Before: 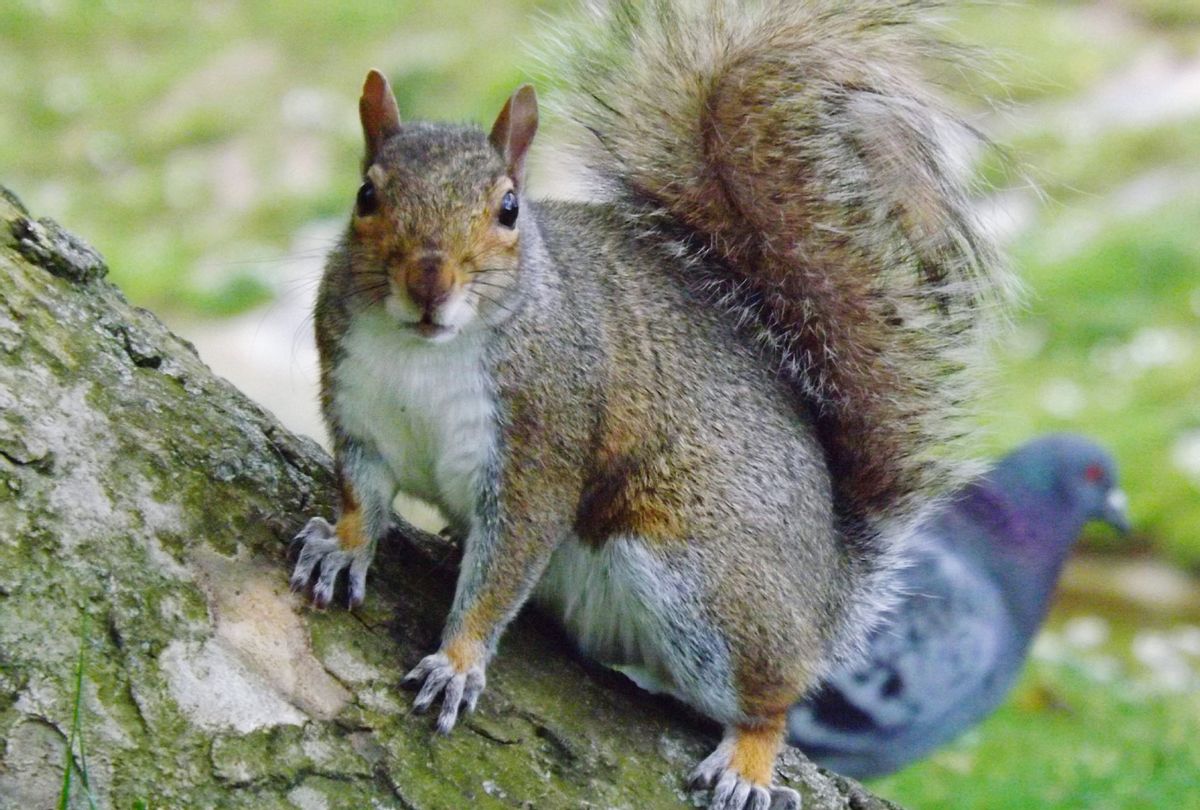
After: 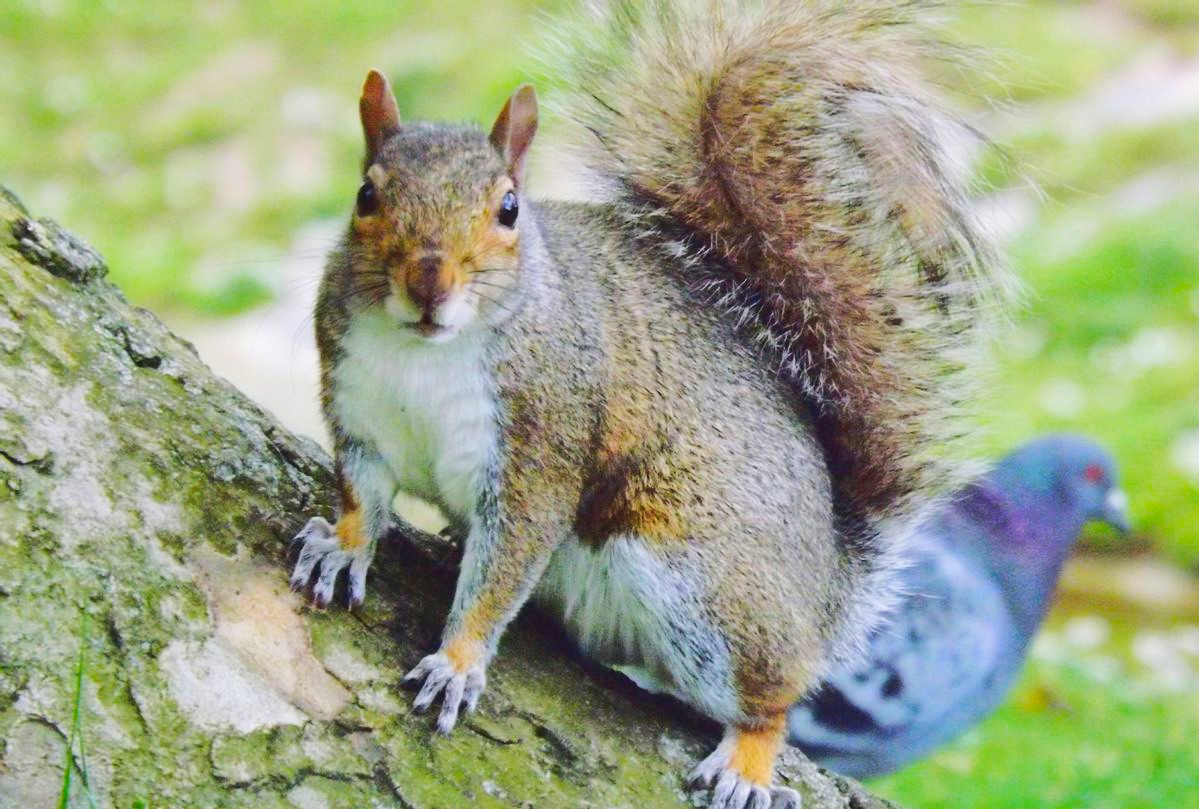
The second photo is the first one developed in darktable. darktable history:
exposure: exposure -0.021 EV, compensate highlight preservation false
tone curve: curves: ch0 [(0, 0.026) (0.146, 0.158) (0.272, 0.34) (0.453, 0.627) (0.687, 0.829) (1, 1)], color space Lab, linked channels, preserve colors none
shadows and highlights: on, module defaults
